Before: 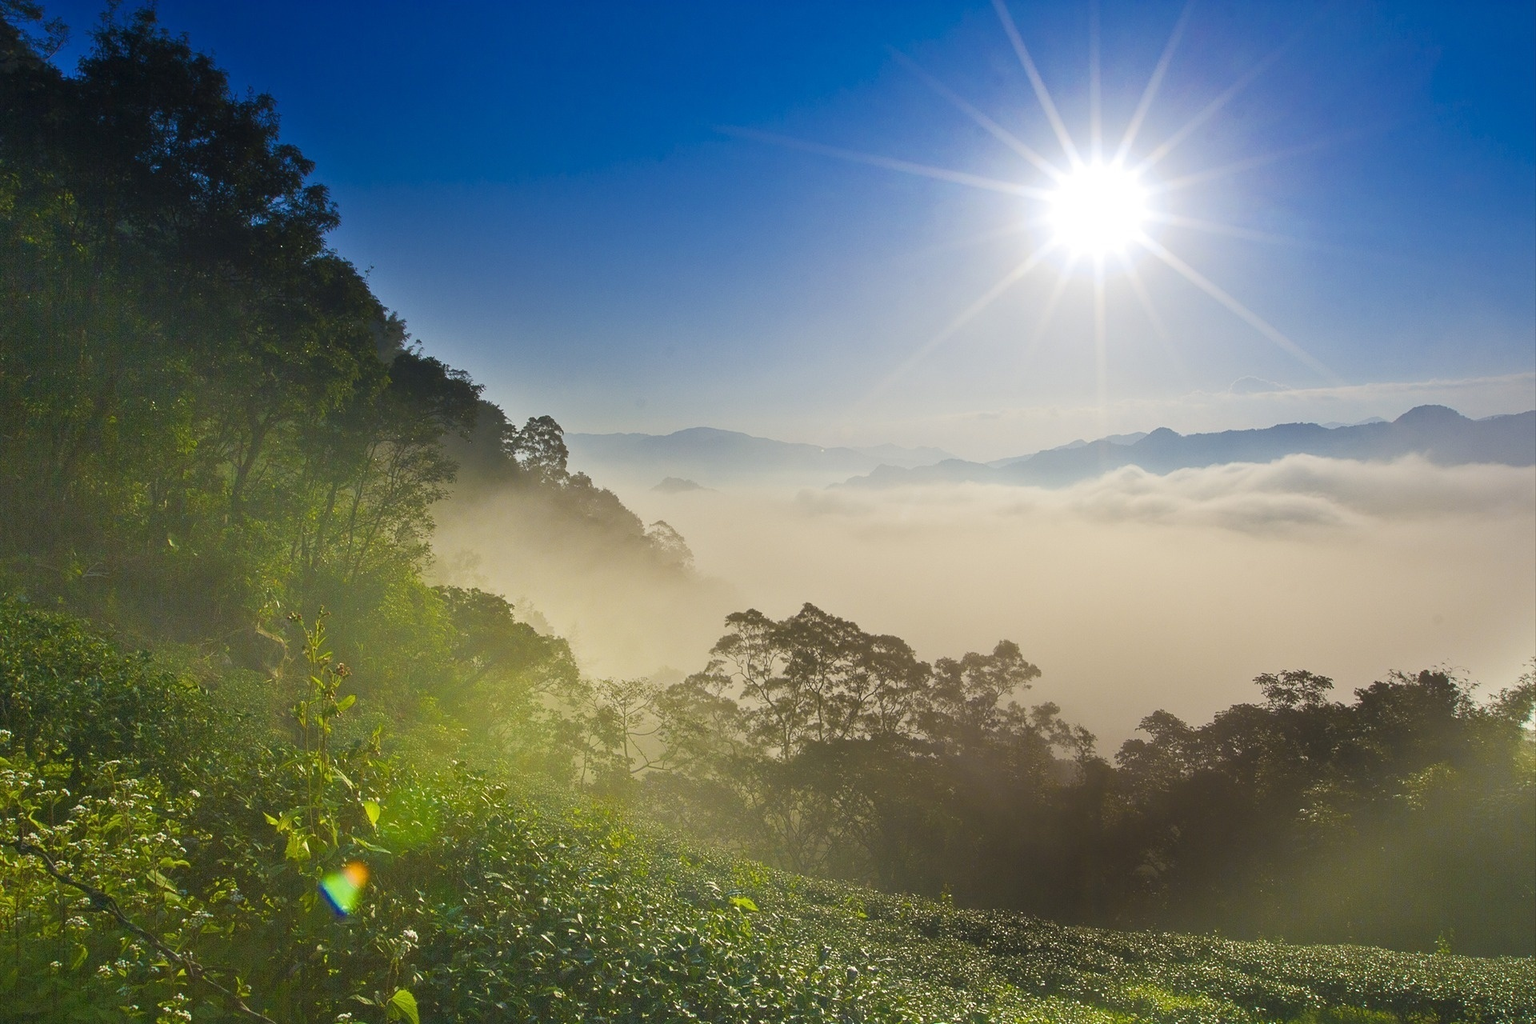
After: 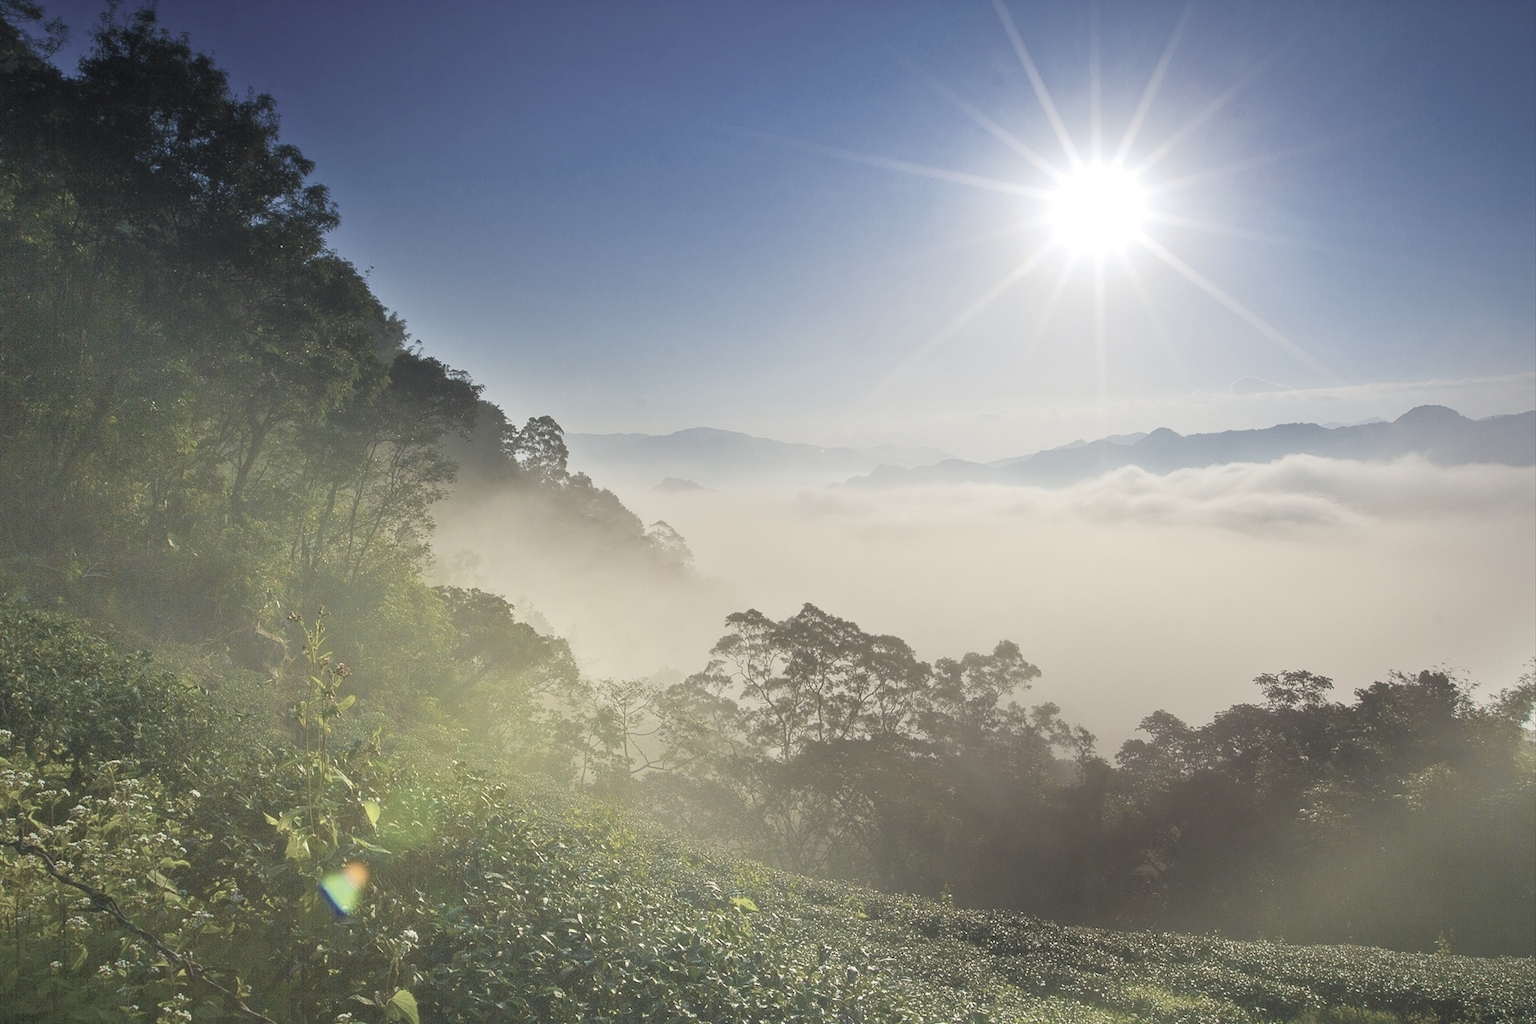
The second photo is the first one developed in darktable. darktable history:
contrast brightness saturation: brightness 0.18, saturation -0.5
vignetting: fall-off start 80.87%, fall-off radius 61.59%, brightness -0.384, saturation 0.007, center (0, 0.007), automatic ratio true, width/height ratio 1.418
